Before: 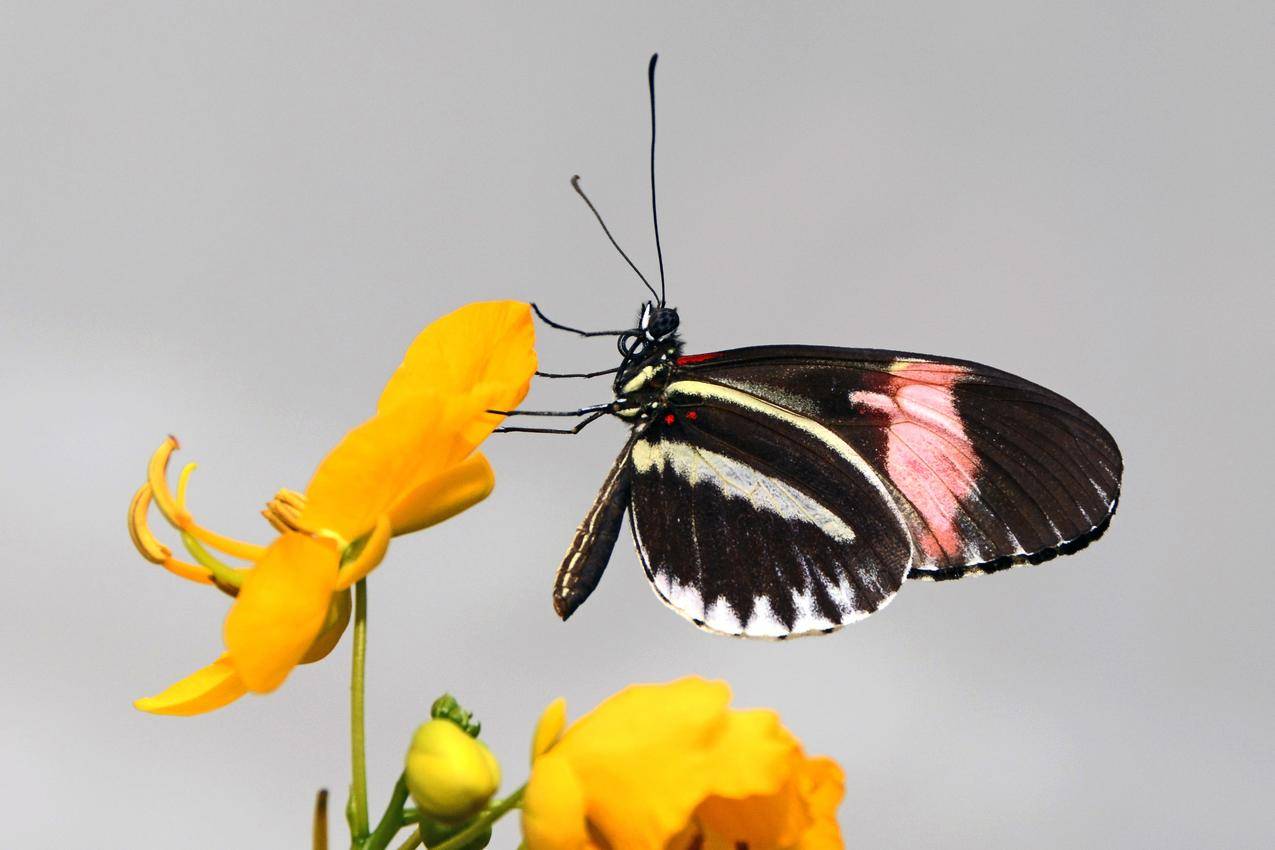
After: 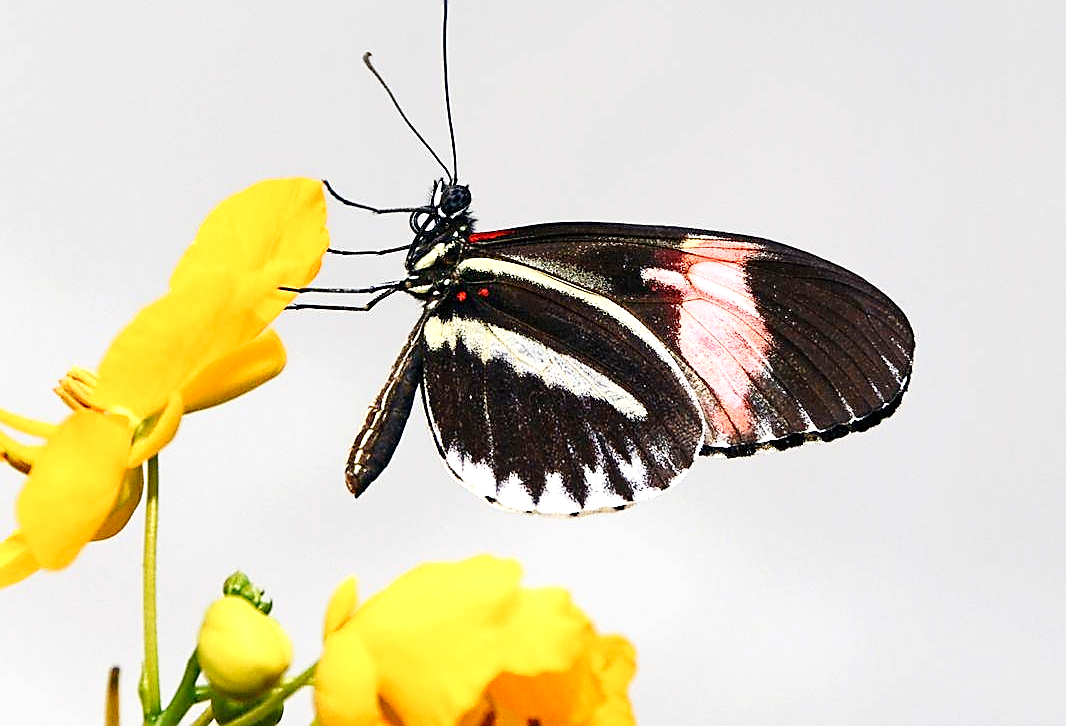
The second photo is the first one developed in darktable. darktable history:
crop: left 16.351%, top 14.473%
exposure: black level correction 0, exposure 0.499 EV, compensate highlight preservation false
sharpen: radius 1.373, amount 1.255, threshold 0.789
tone curve: curves: ch0 [(0, 0) (0.004, 0.001) (0.133, 0.112) (0.325, 0.362) (0.832, 0.893) (1, 1)], preserve colors none
